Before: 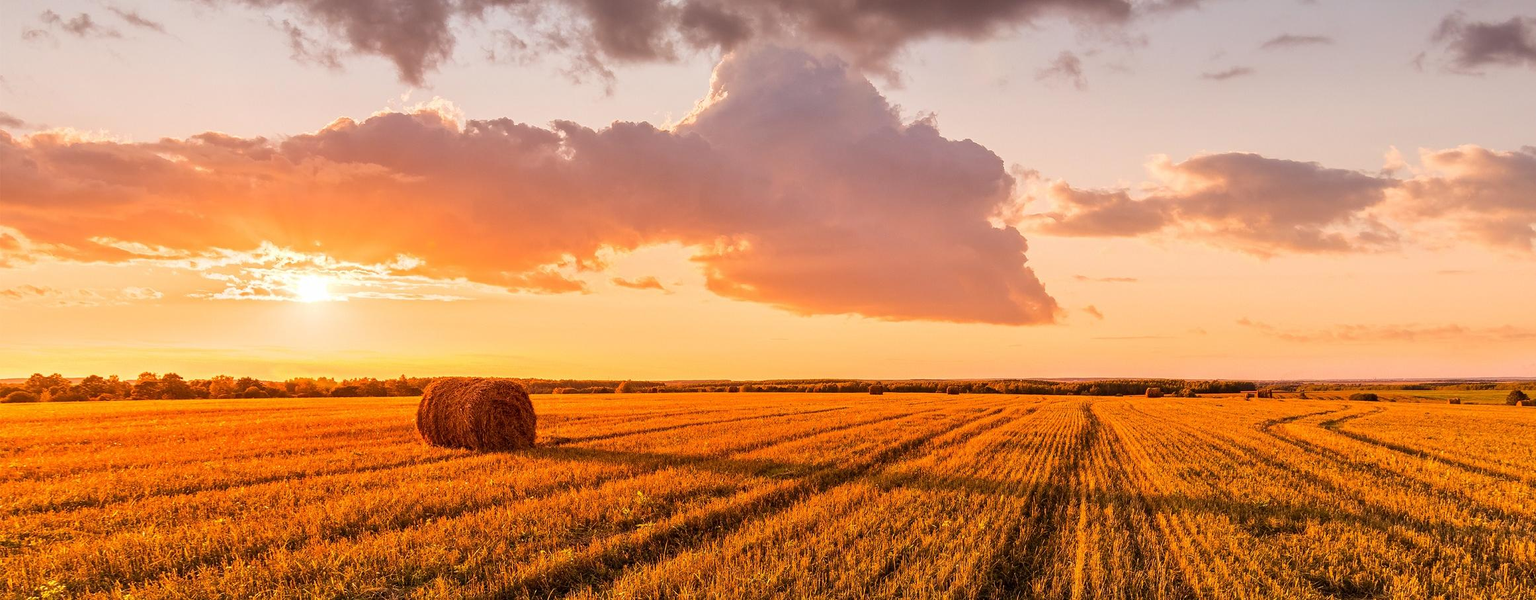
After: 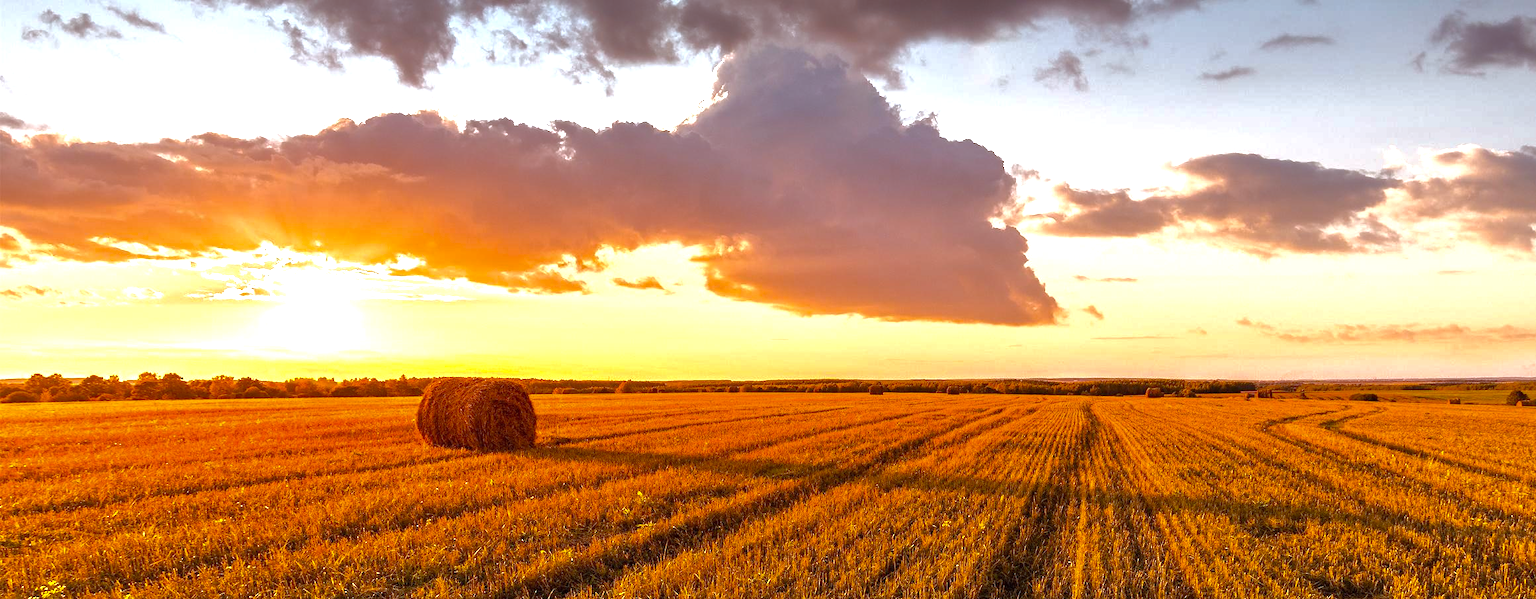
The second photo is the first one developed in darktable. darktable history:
color balance: output saturation 120%
color correction: highlights a* -10.69, highlights b* -19.19
exposure: black level correction 0, exposure 0.7 EV, compensate exposure bias true, compensate highlight preservation false
base curve: curves: ch0 [(0, 0) (0.826, 0.587) (1, 1)]
